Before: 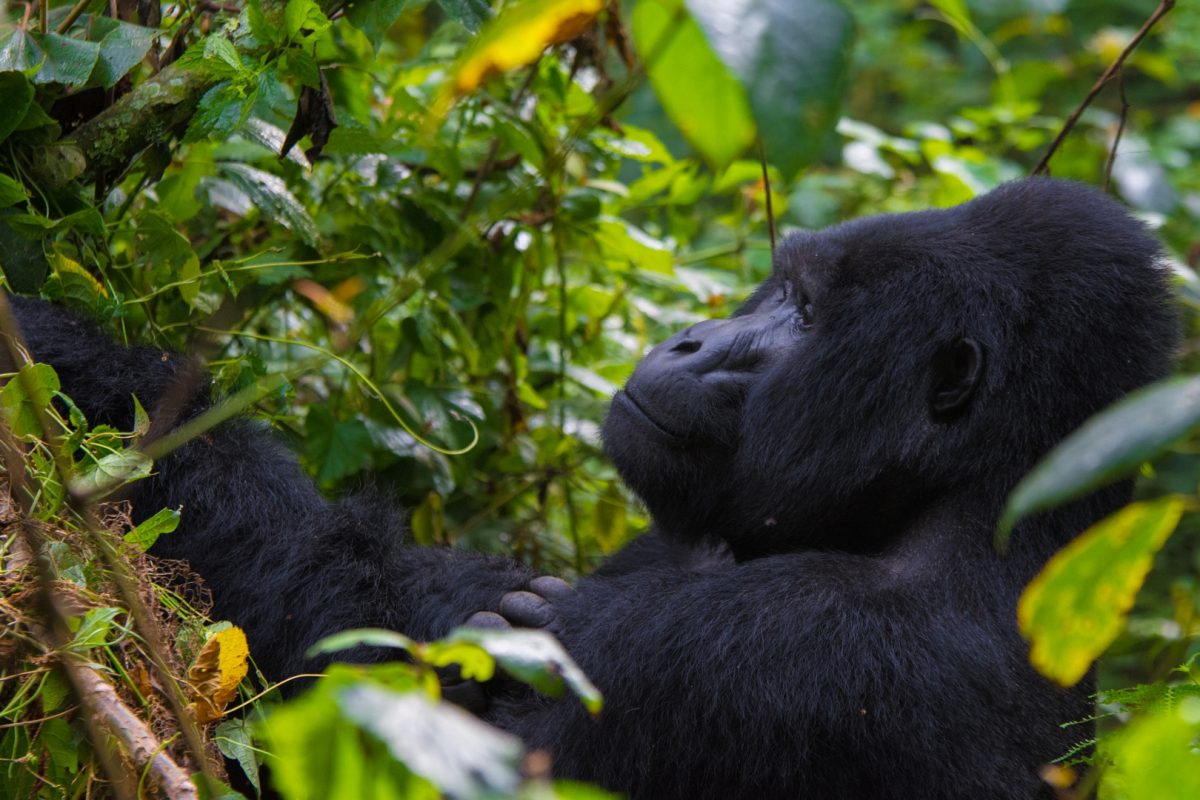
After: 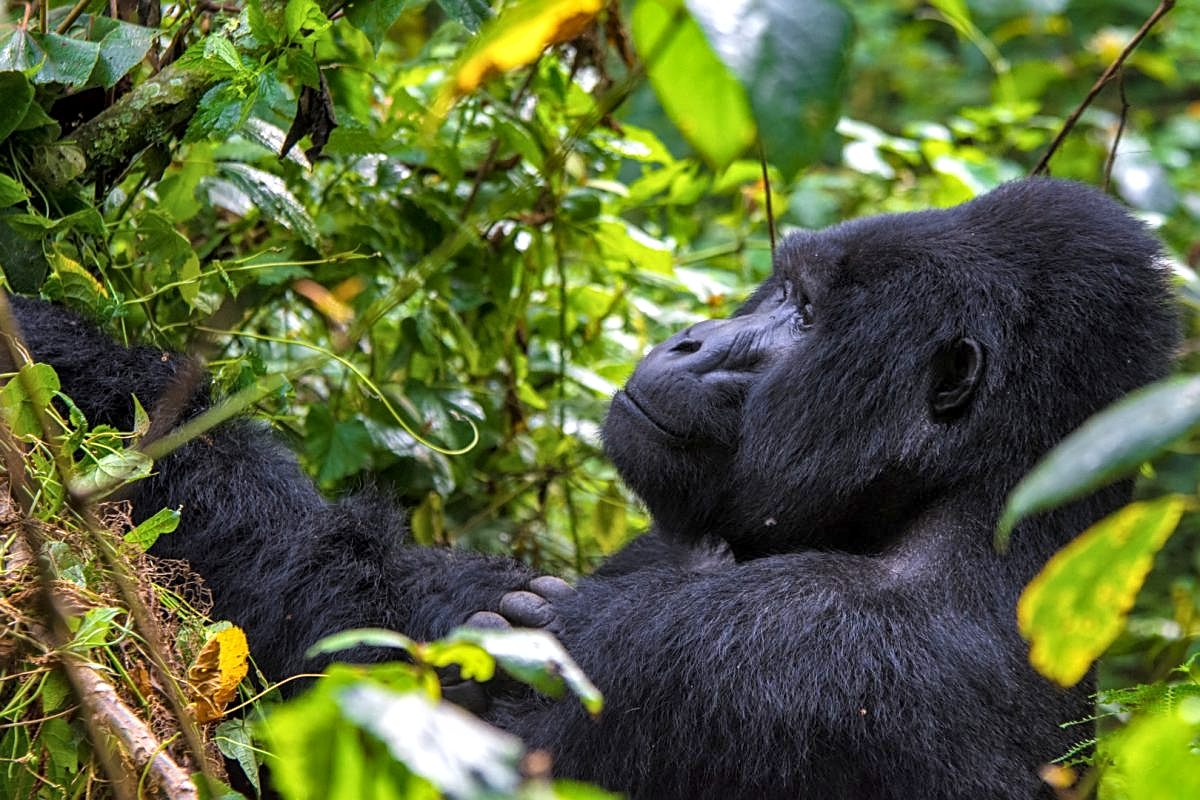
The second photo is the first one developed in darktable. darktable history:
shadows and highlights: soften with gaussian
local contrast: detail 130%
exposure: exposure 0.563 EV, compensate highlight preservation false
sharpen: on, module defaults
